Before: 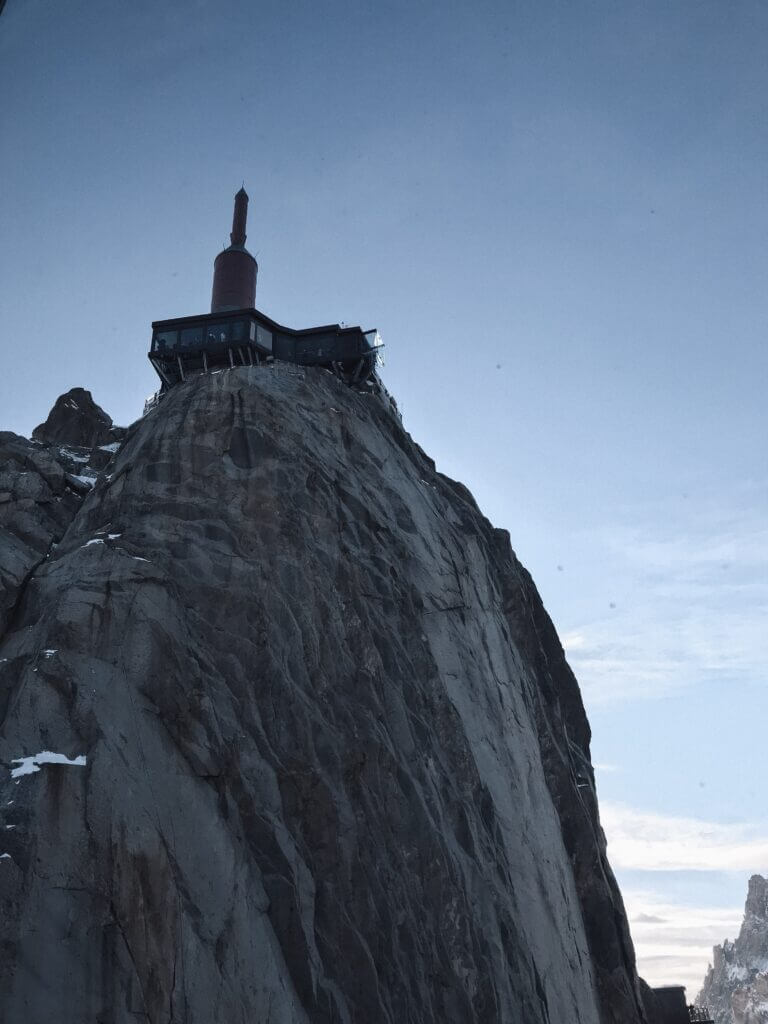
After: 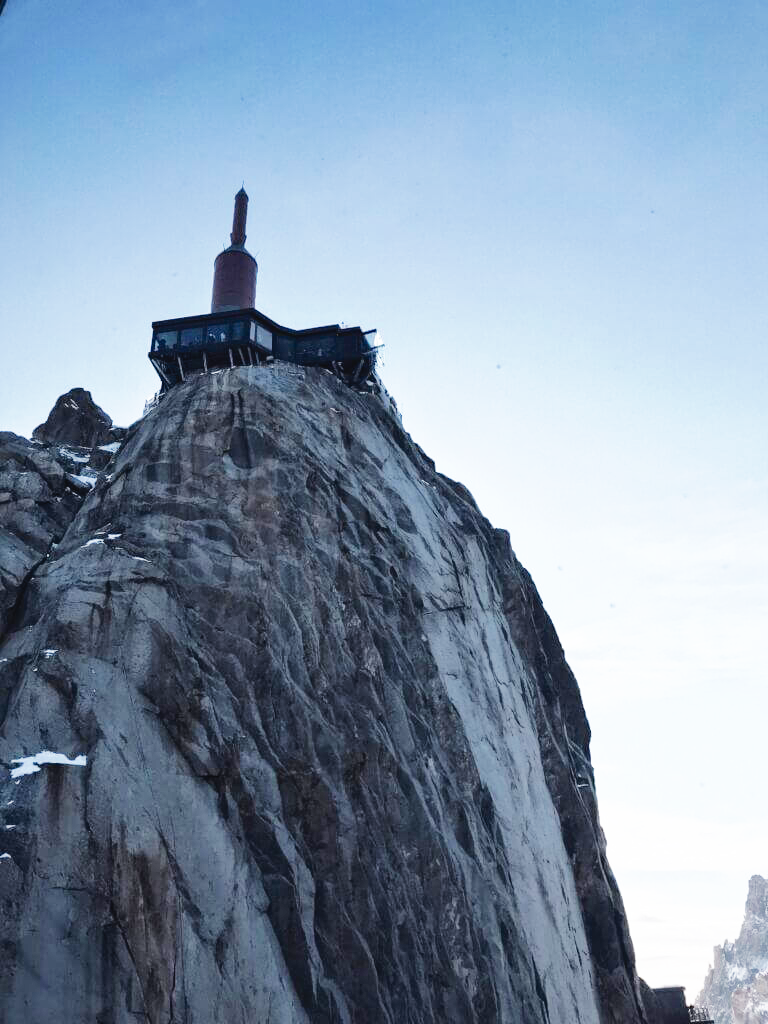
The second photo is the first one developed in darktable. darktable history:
base curve: curves: ch0 [(0, 0) (0.007, 0.004) (0.027, 0.03) (0.046, 0.07) (0.207, 0.54) (0.442, 0.872) (0.673, 0.972) (1, 1)], preserve colors none
tone curve: curves: ch0 [(0, 0) (0.003, 0.012) (0.011, 0.02) (0.025, 0.032) (0.044, 0.046) (0.069, 0.06) (0.1, 0.09) (0.136, 0.133) (0.177, 0.182) (0.224, 0.247) (0.277, 0.316) (0.335, 0.396) (0.399, 0.48) (0.468, 0.568) (0.543, 0.646) (0.623, 0.717) (0.709, 0.777) (0.801, 0.846) (0.898, 0.912) (1, 1)], color space Lab, independent channels, preserve colors none
shadows and highlights: on, module defaults
